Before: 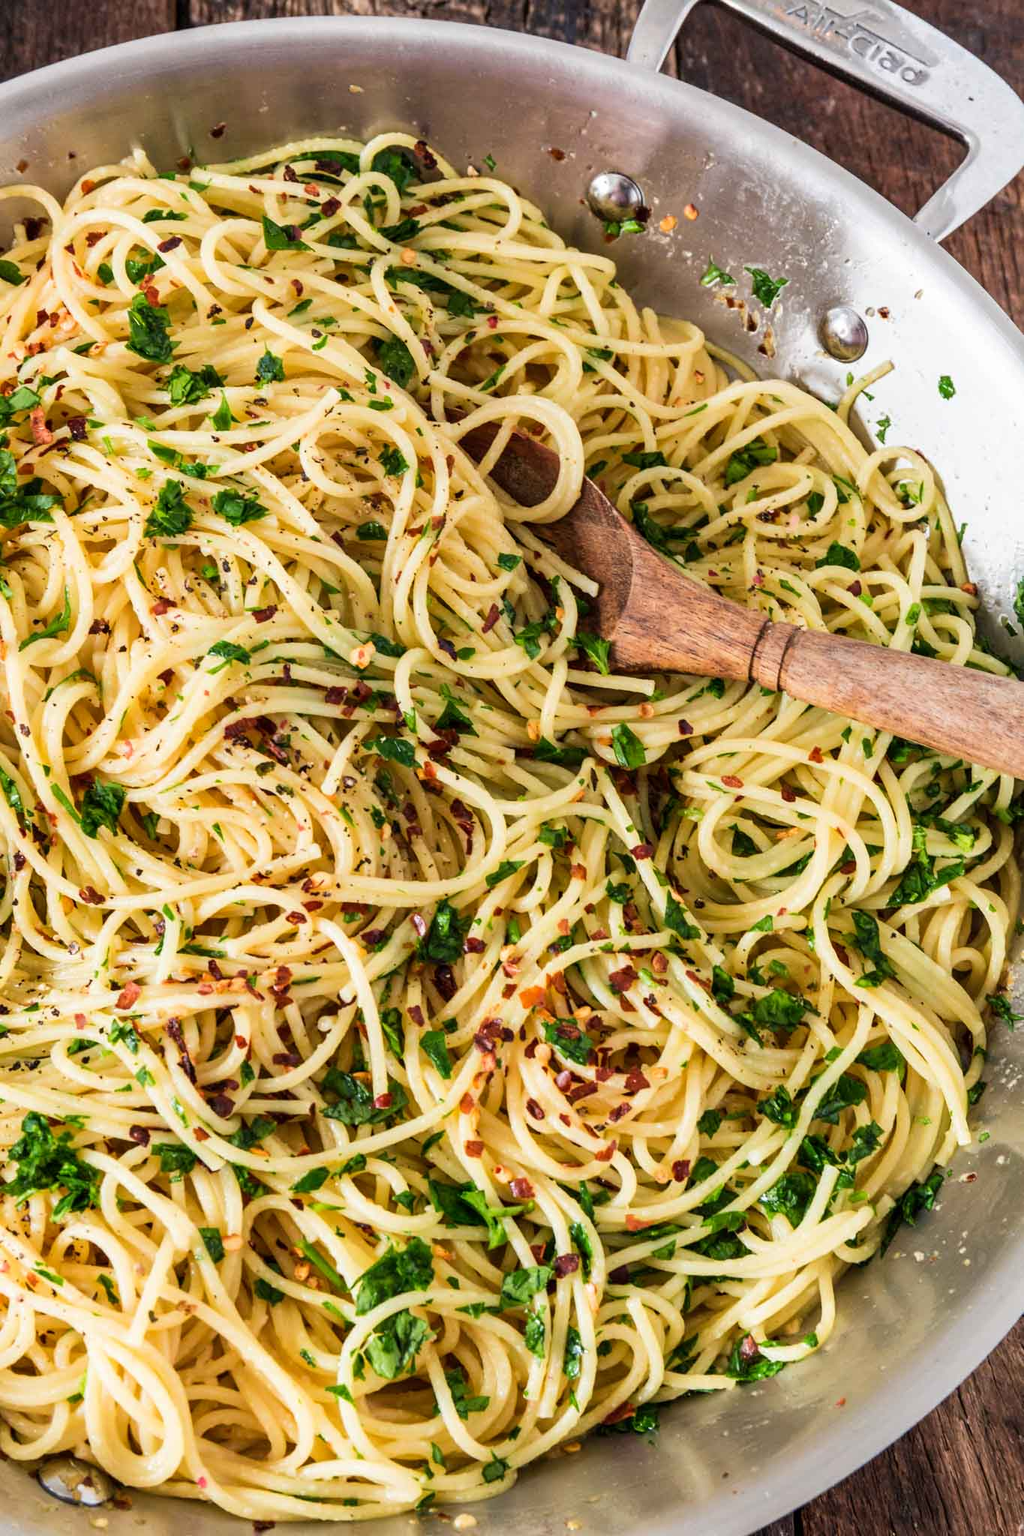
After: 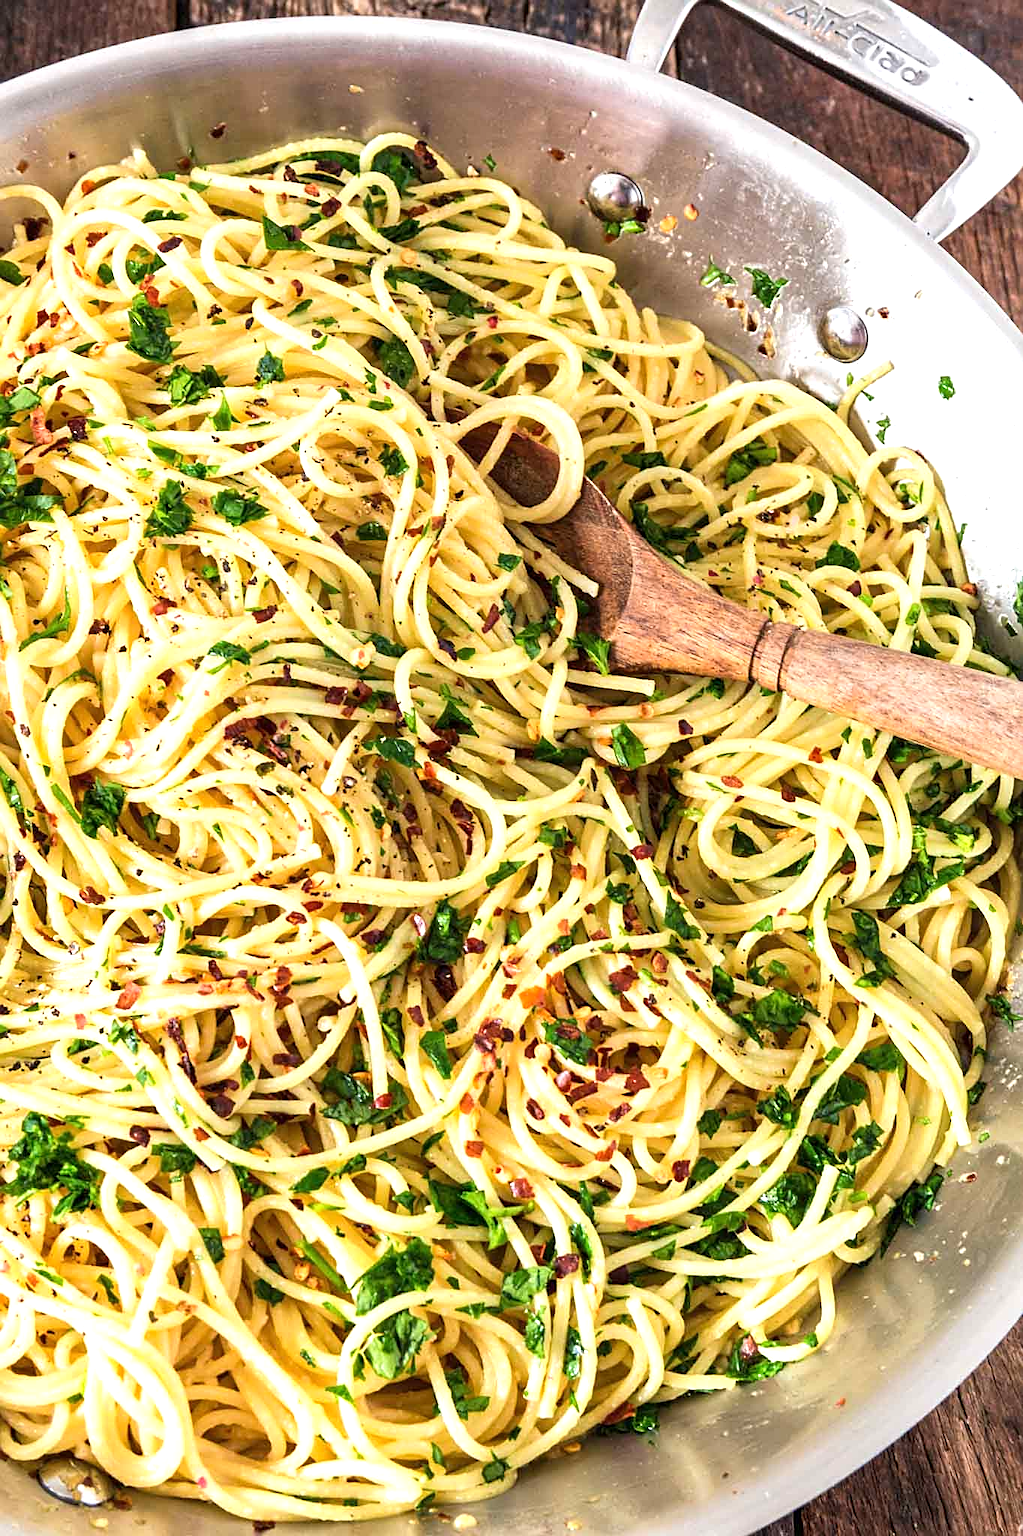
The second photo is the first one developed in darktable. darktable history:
exposure: black level correction 0, exposure 0.6 EV, compensate exposure bias true, compensate highlight preservation false
sharpen: on, module defaults
